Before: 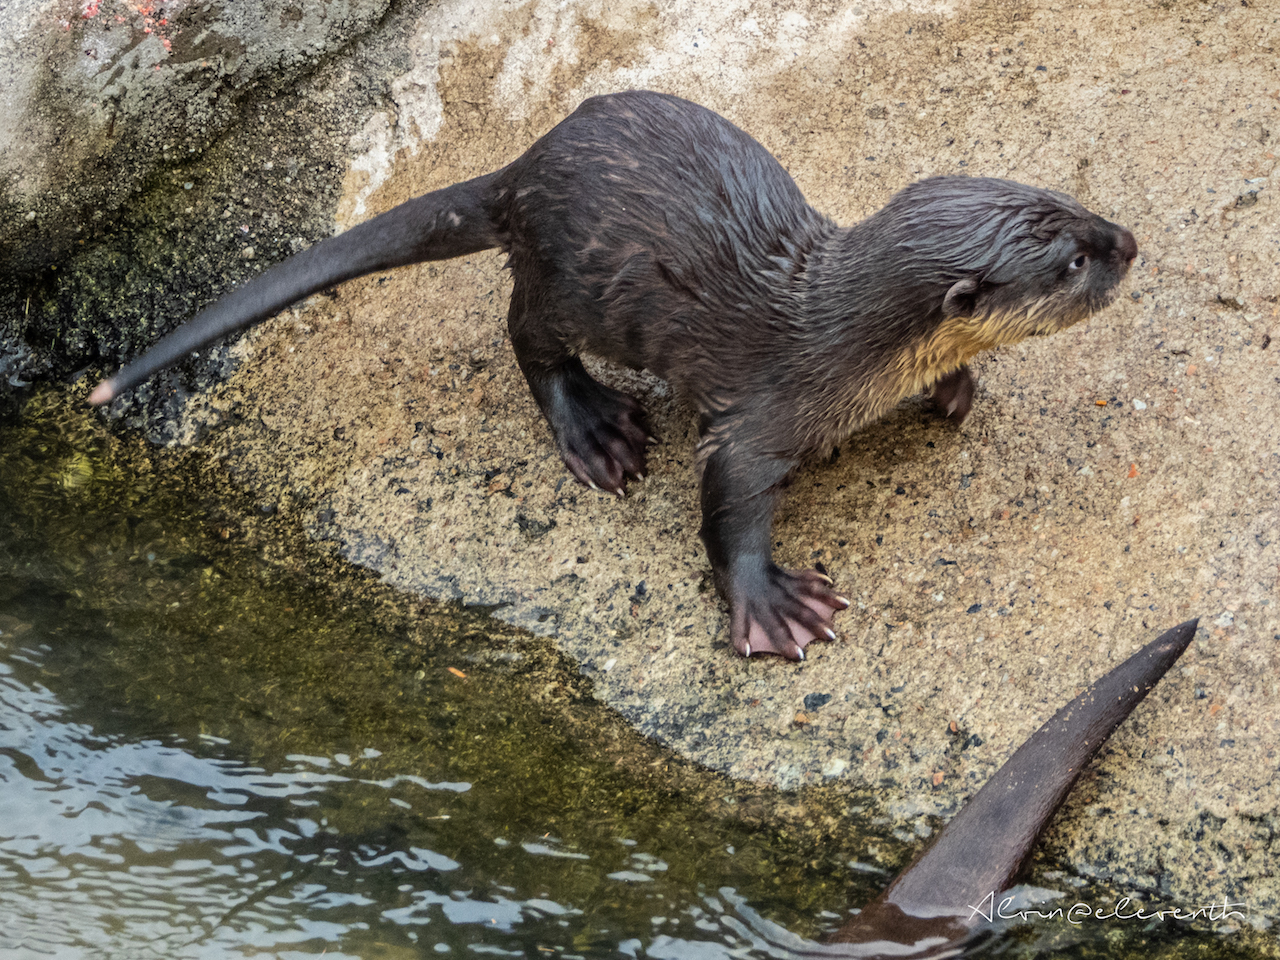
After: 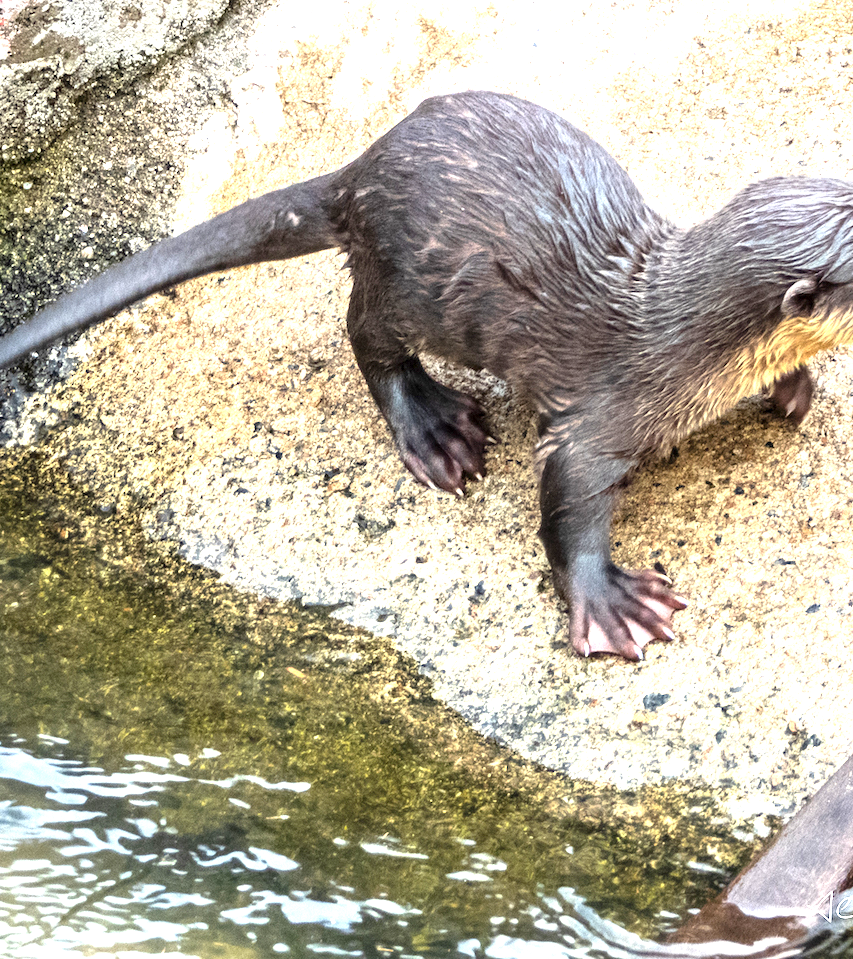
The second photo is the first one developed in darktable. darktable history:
crop and rotate: left 12.648%, right 20.685%
exposure: black level correction 0.001, exposure 1.735 EV, compensate highlight preservation false
